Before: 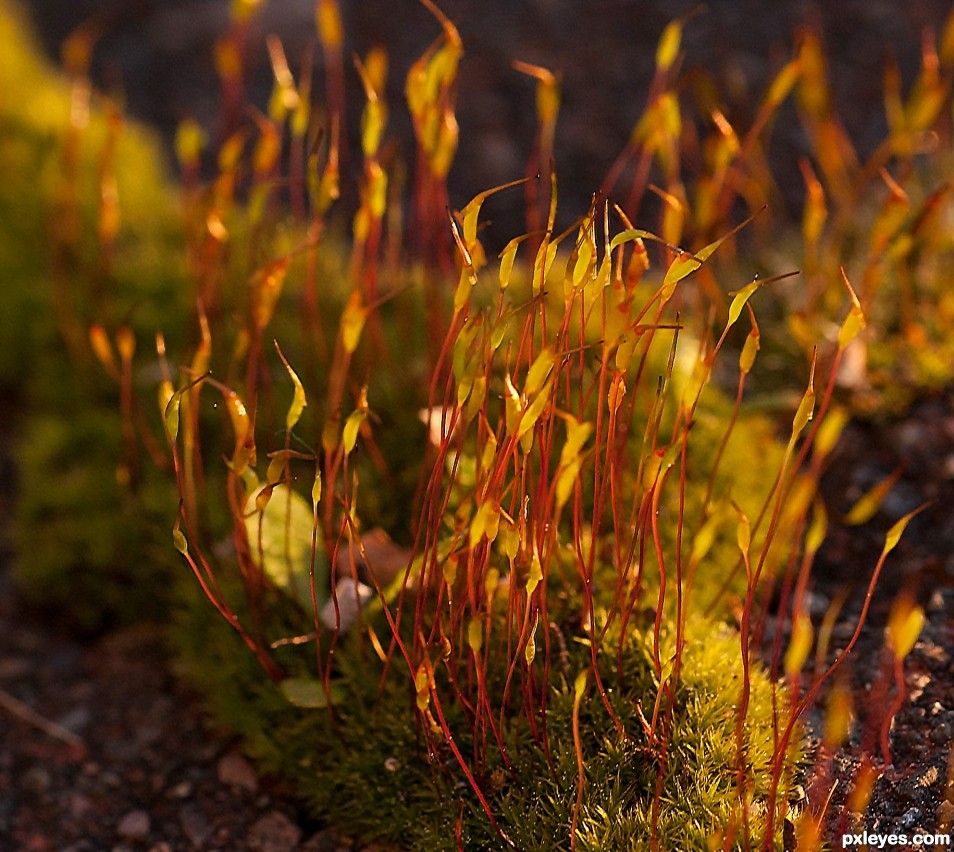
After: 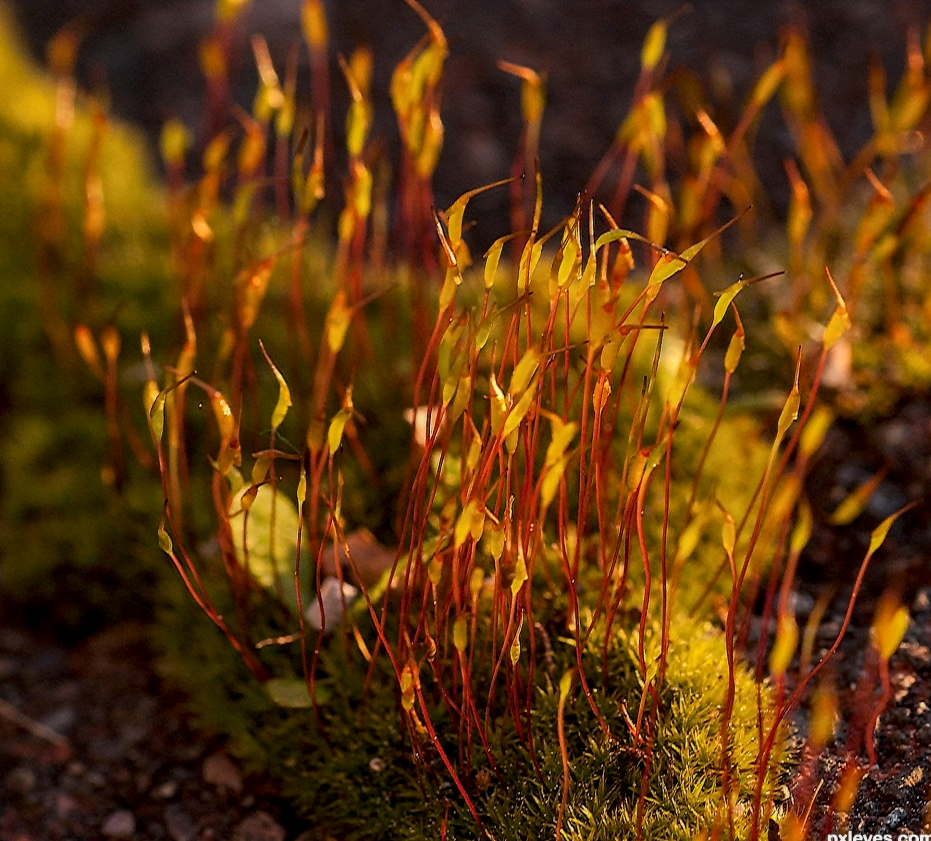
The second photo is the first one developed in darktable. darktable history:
shadows and highlights: shadows -20, white point adjustment -2, highlights -35
crop and rotate: left 1.774%, right 0.633%, bottom 1.28%
local contrast: on, module defaults
rotate and perspective: automatic cropping original format, crop left 0, crop top 0
exposure: black level correction 0.002, compensate highlight preservation false
